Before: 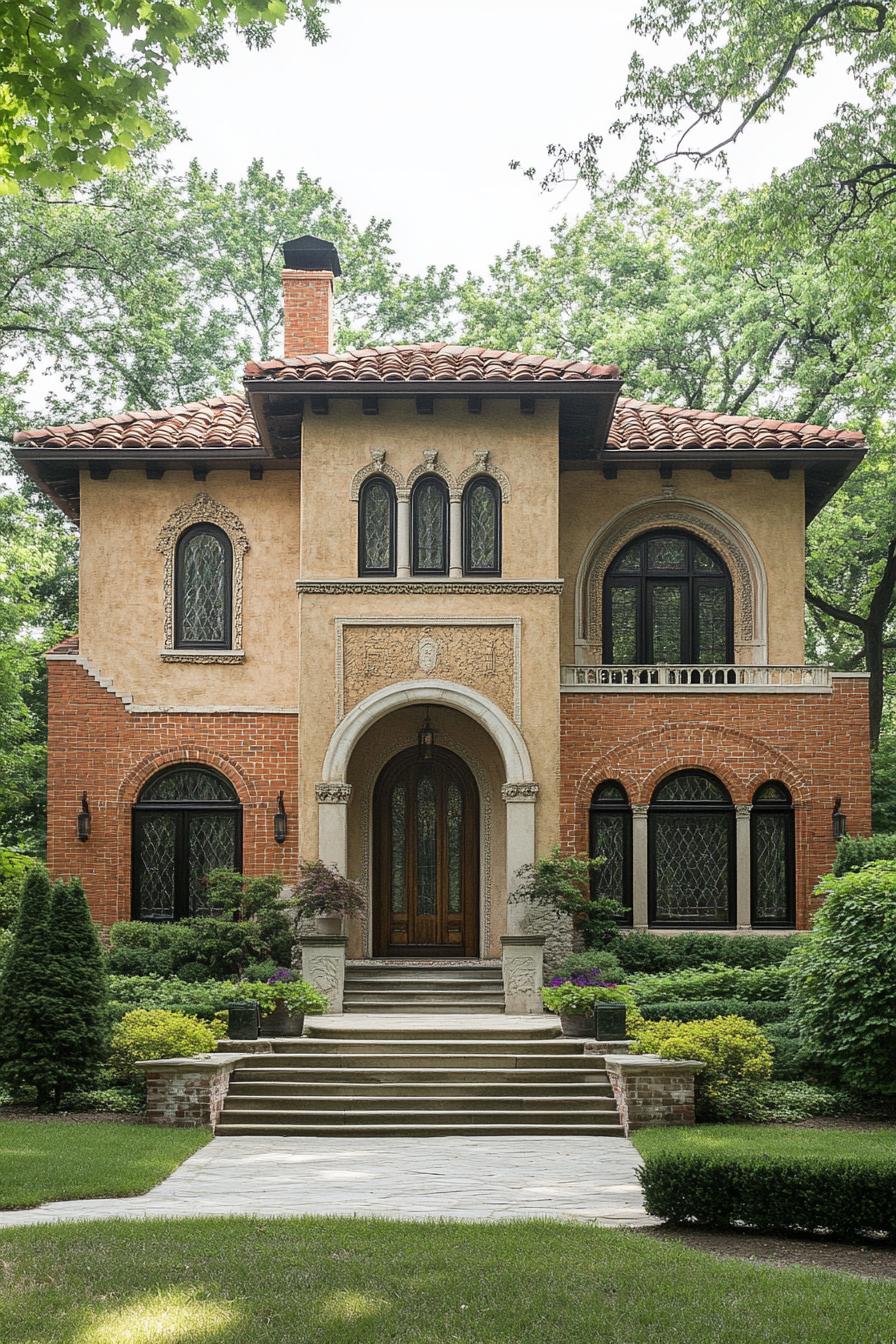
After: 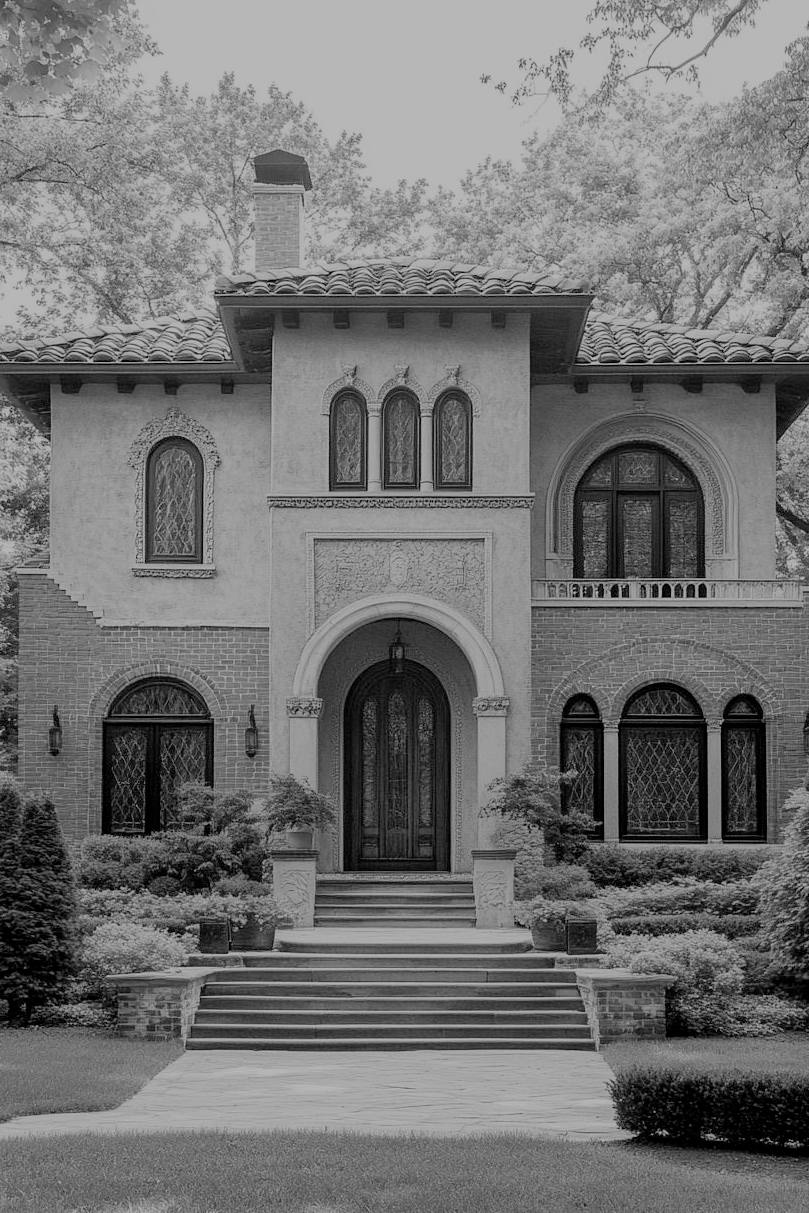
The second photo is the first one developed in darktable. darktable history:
monochrome: on, module defaults
crop: left 3.305%, top 6.436%, right 6.389%, bottom 3.258%
filmic rgb: black relative exposure -7 EV, white relative exposure 6 EV, threshold 3 EV, target black luminance 0%, hardness 2.73, latitude 61.22%, contrast 0.691, highlights saturation mix 10%, shadows ↔ highlights balance -0.073%, preserve chrominance no, color science v4 (2020), iterations of high-quality reconstruction 10, contrast in shadows soft, contrast in highlights soft, enable highlight reconstruction true
white balance: red 0.982, blue 1.018
